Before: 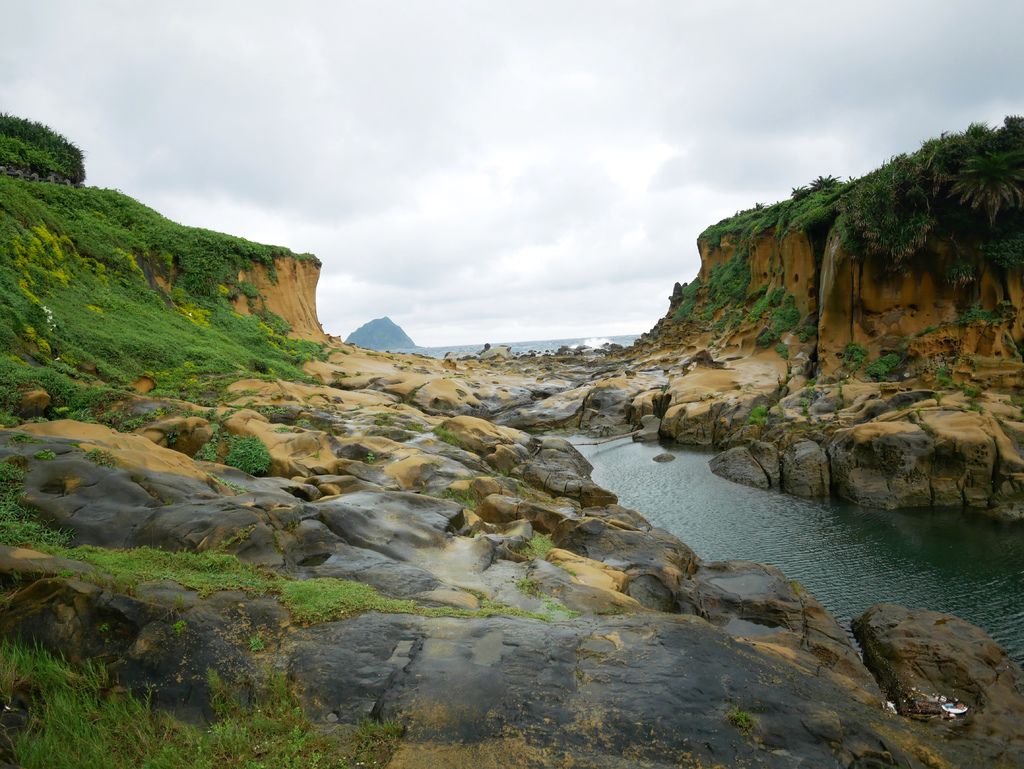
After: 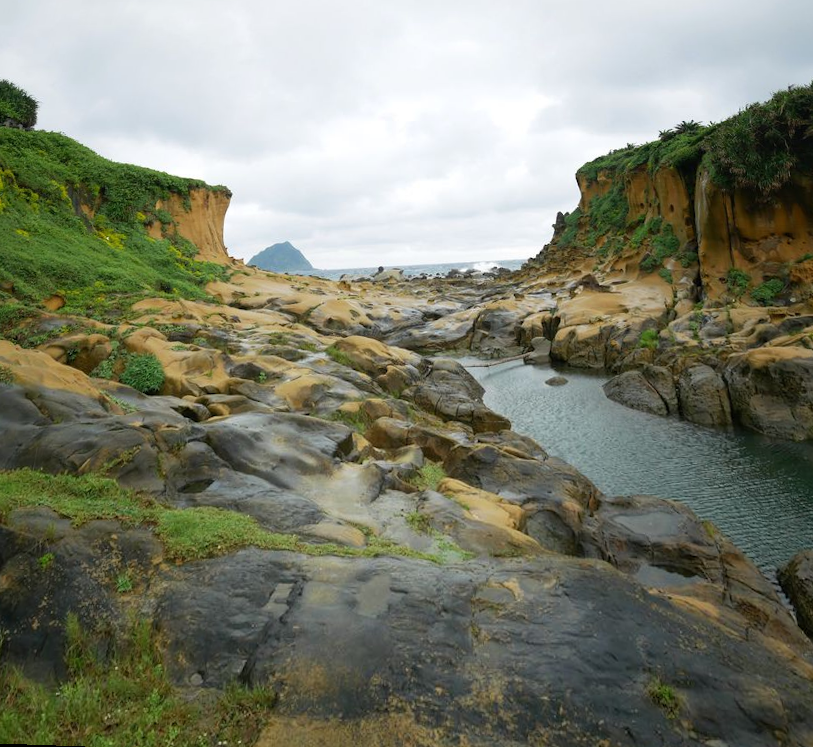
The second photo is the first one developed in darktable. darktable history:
crop: right 4.126%, bottom 0.031%
rotate and perspective: rotation 0.72°, lens shift (vertical) -0.352, lens shift (horizontal) -0.051, crop left 0.152, crop right 0.859, crop top 0.019, crop bottom 0.964
